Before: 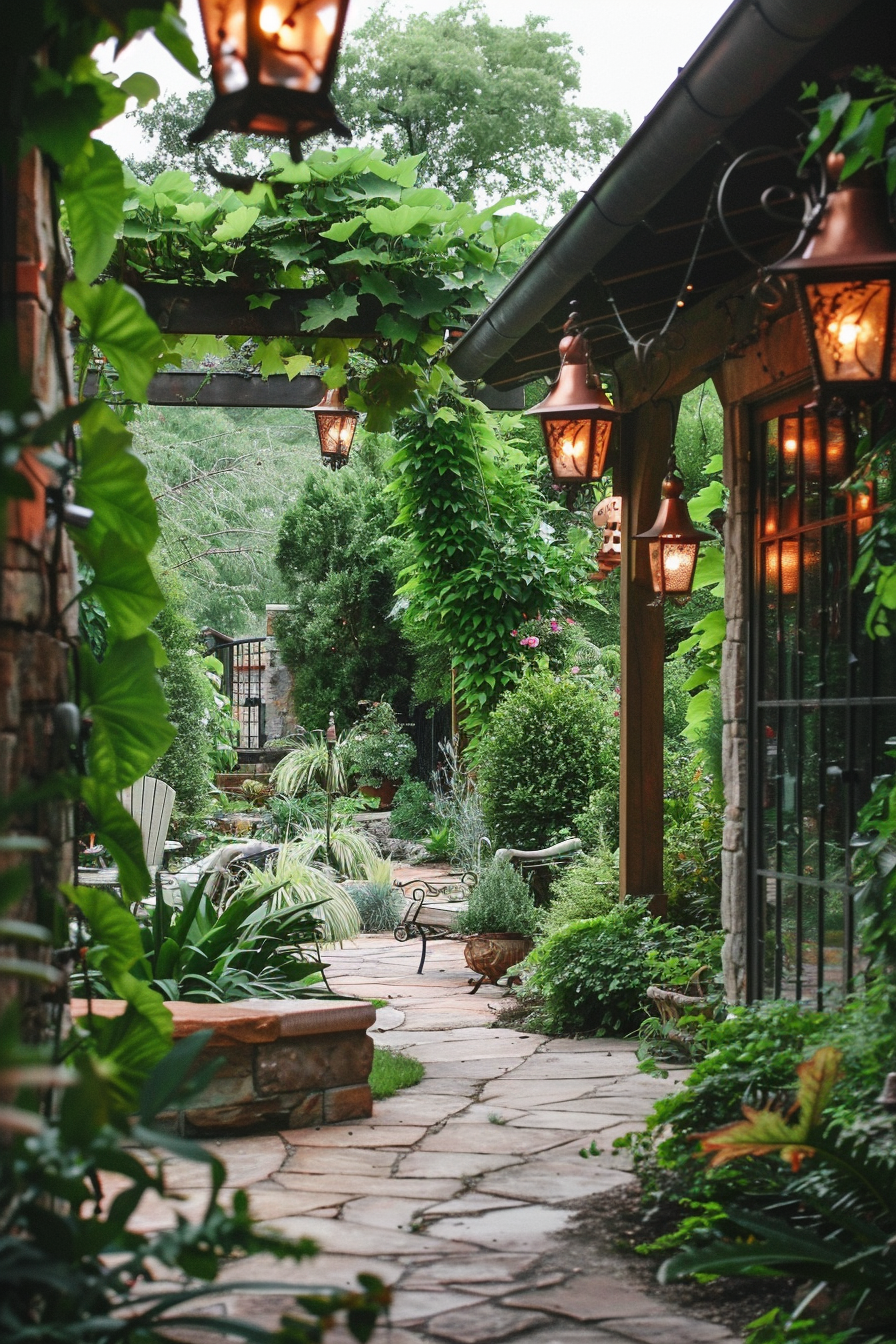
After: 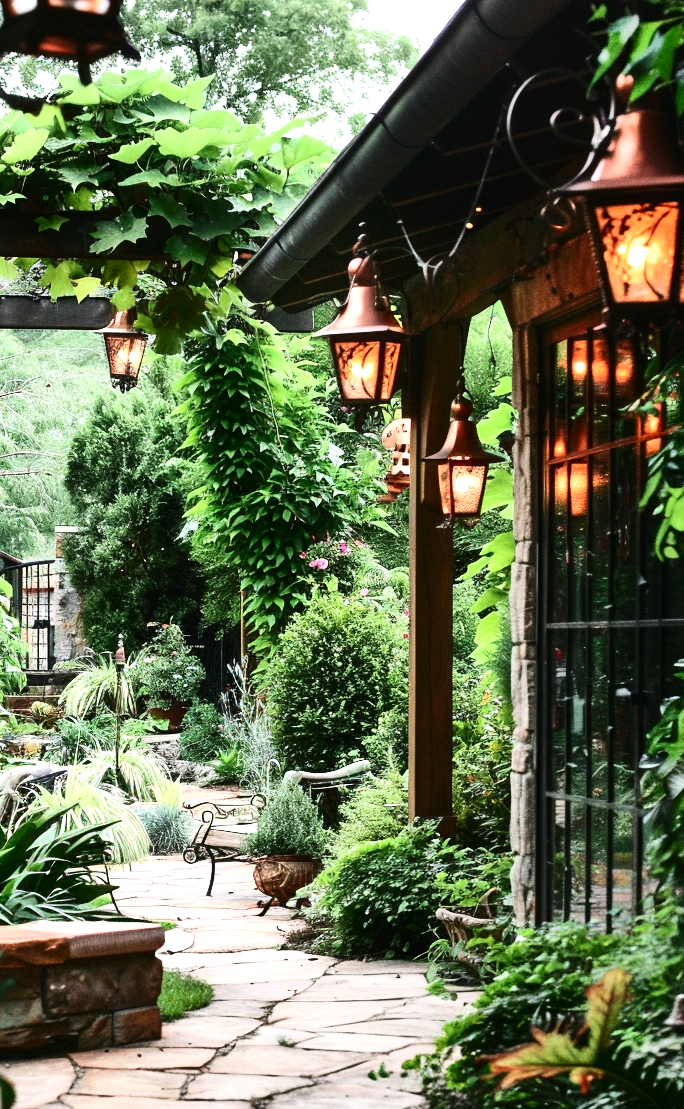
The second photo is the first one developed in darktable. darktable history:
shadows and highlights: shadows 52.8, soften with gaussian
contrast brightness saturation: contrast 0.285
tone equalizer: -8 EV -0.765 EV, -7 EV -0.715 EV, -6 EV -0.628 EV, -5 EV -0.367 EV, -3 EV 0.368 EV, -2 EV 0.6 EV, -1 EV 0.682 EV, +0 EV 0.764 EV
crop: left 23.564%, top 5.827%, bottom 11.617%
